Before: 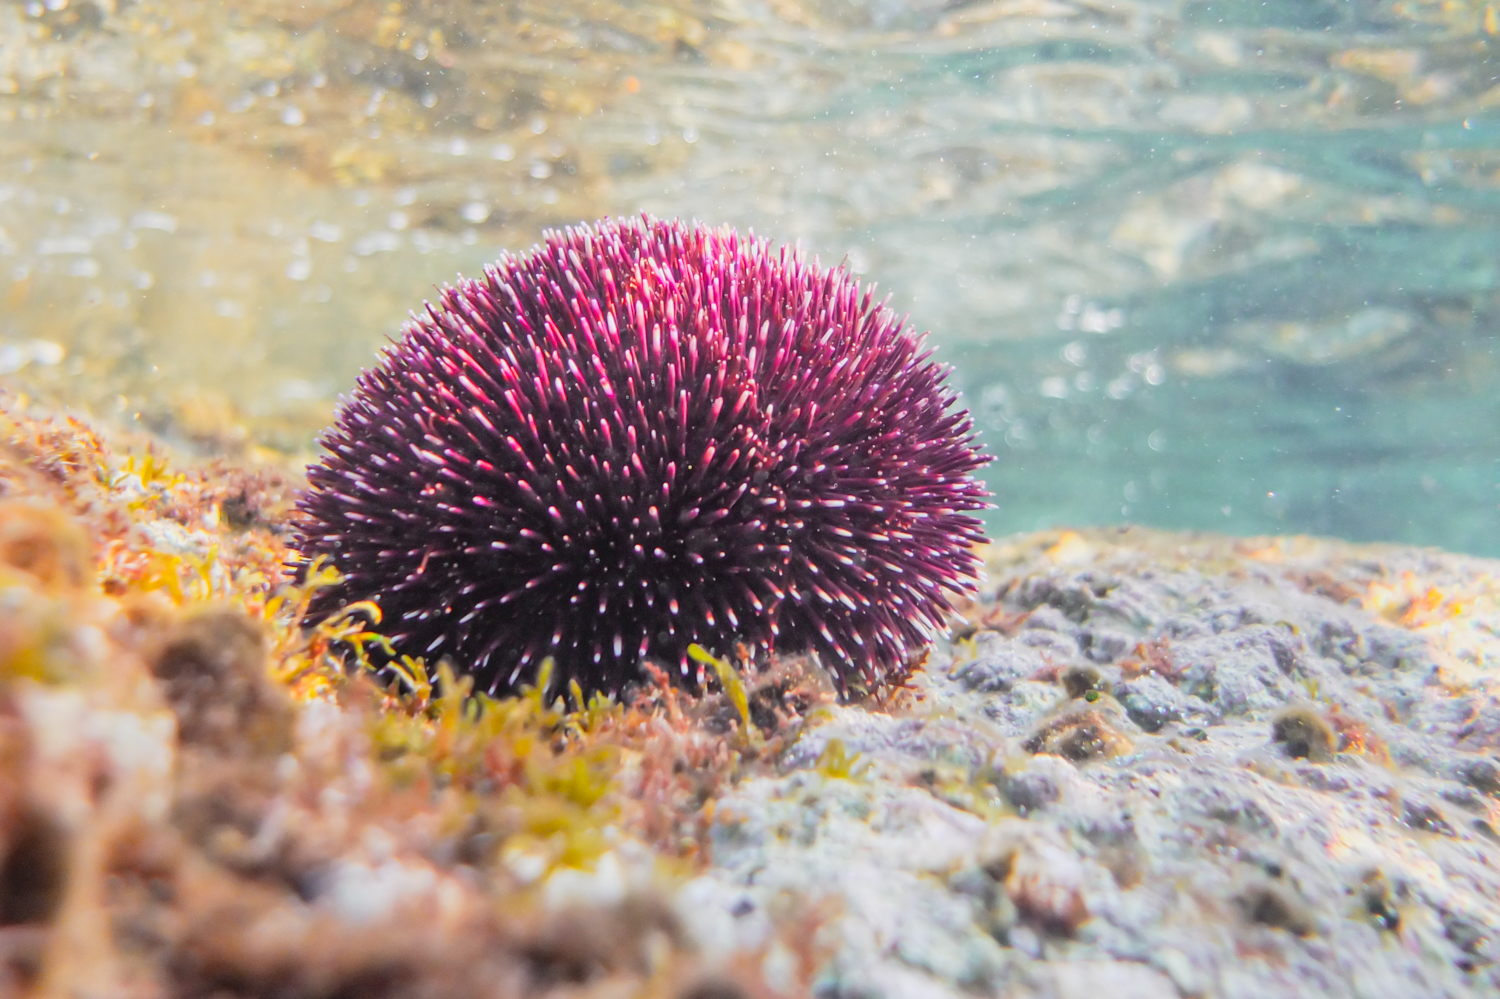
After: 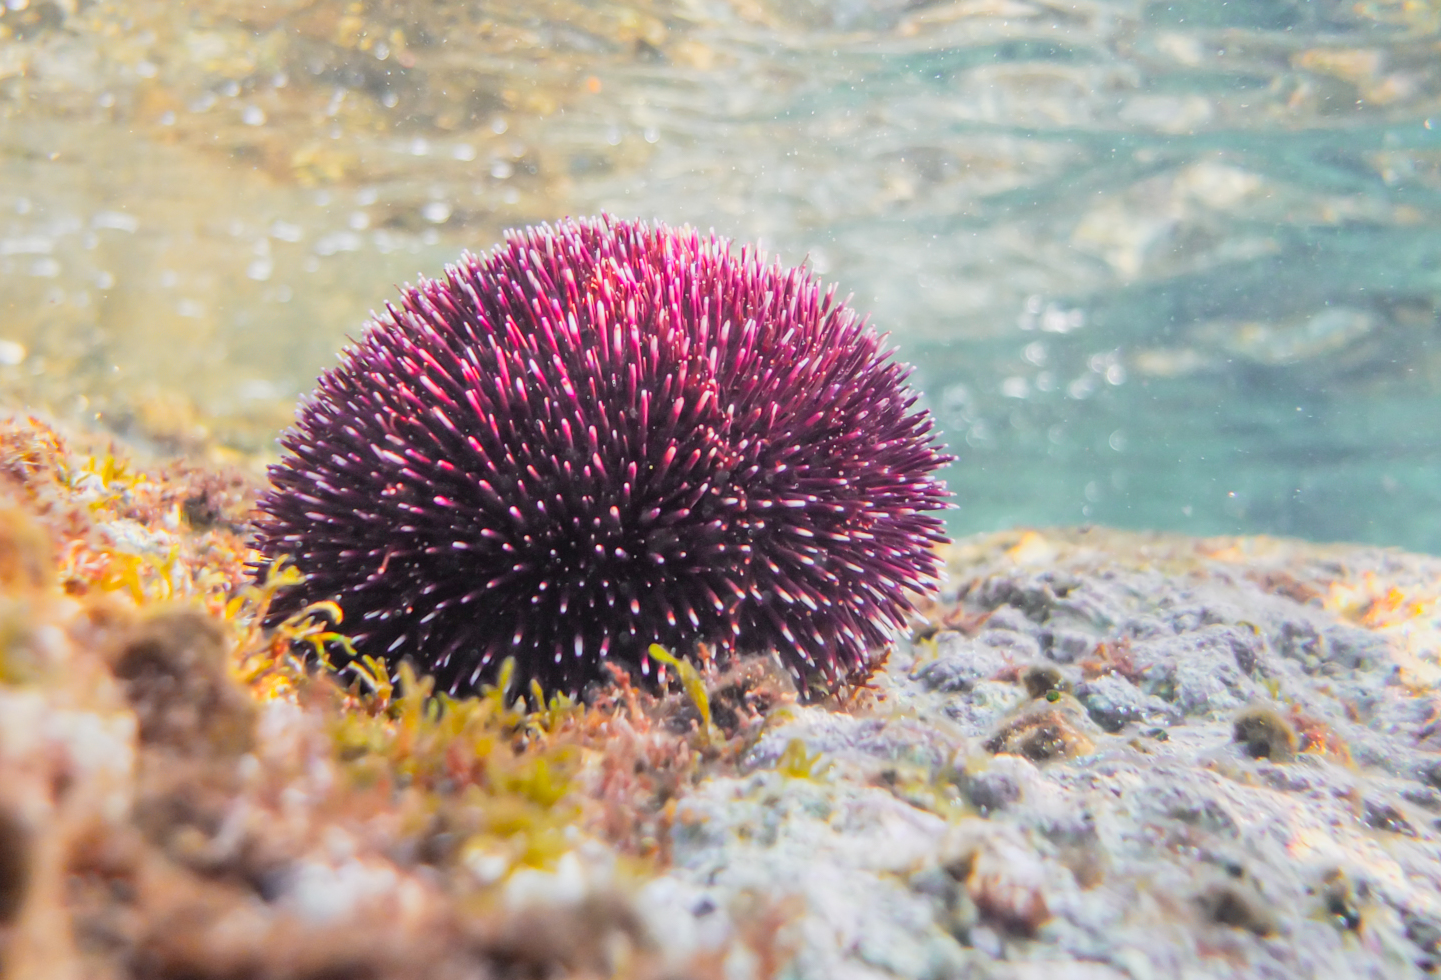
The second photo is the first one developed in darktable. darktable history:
contrast equalizer: y [[0.518, 0.517, 0.501, 0.5, 0.5, 0.5], [0.5 ×6], [0.5 ×6], [0 ×6], [0 ×6]]
color calibration: gray › normalize channels true, illuminant same as pipeline (D50), adaptation XYZ, x 0.346, y 0.358, temperature 5019.25 K, gamut compression 0.002
crop and rotate: left 2.663%, right 1.247%, bottom 1.848%
